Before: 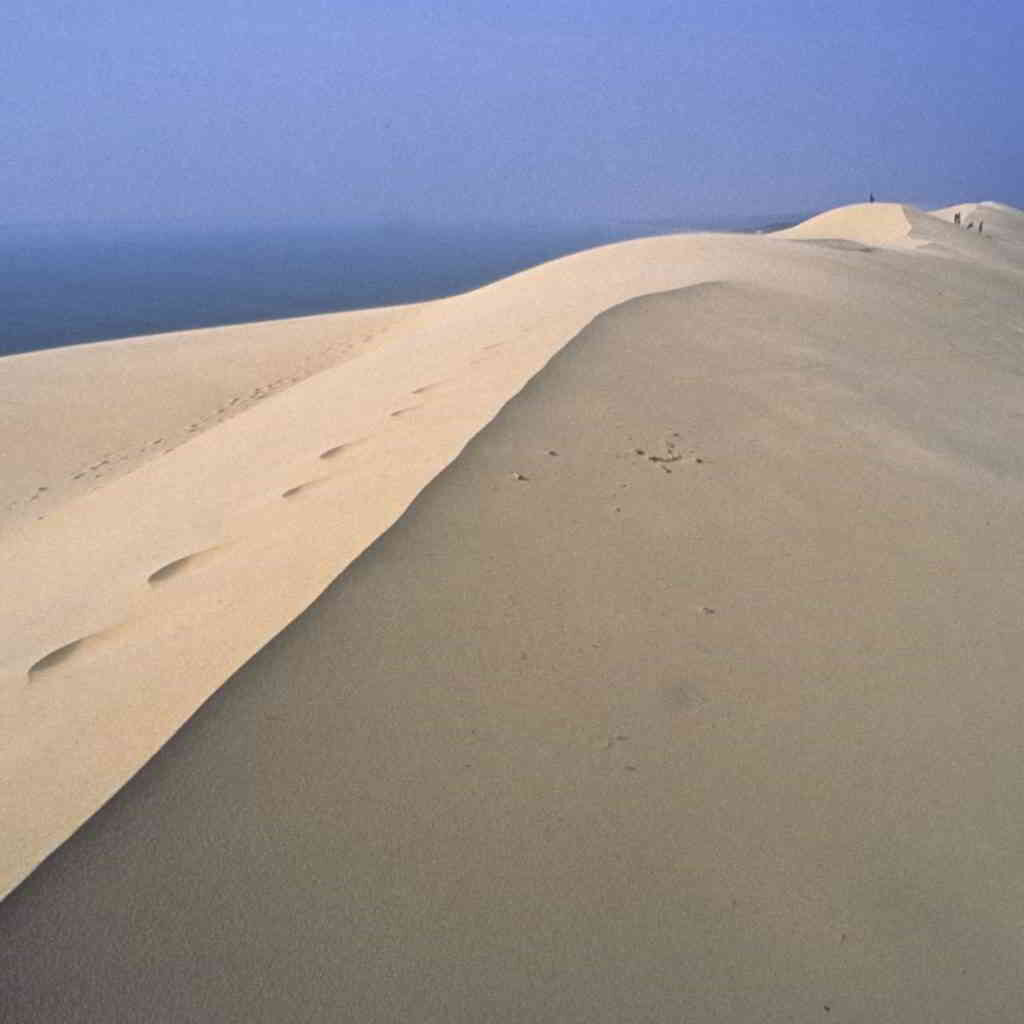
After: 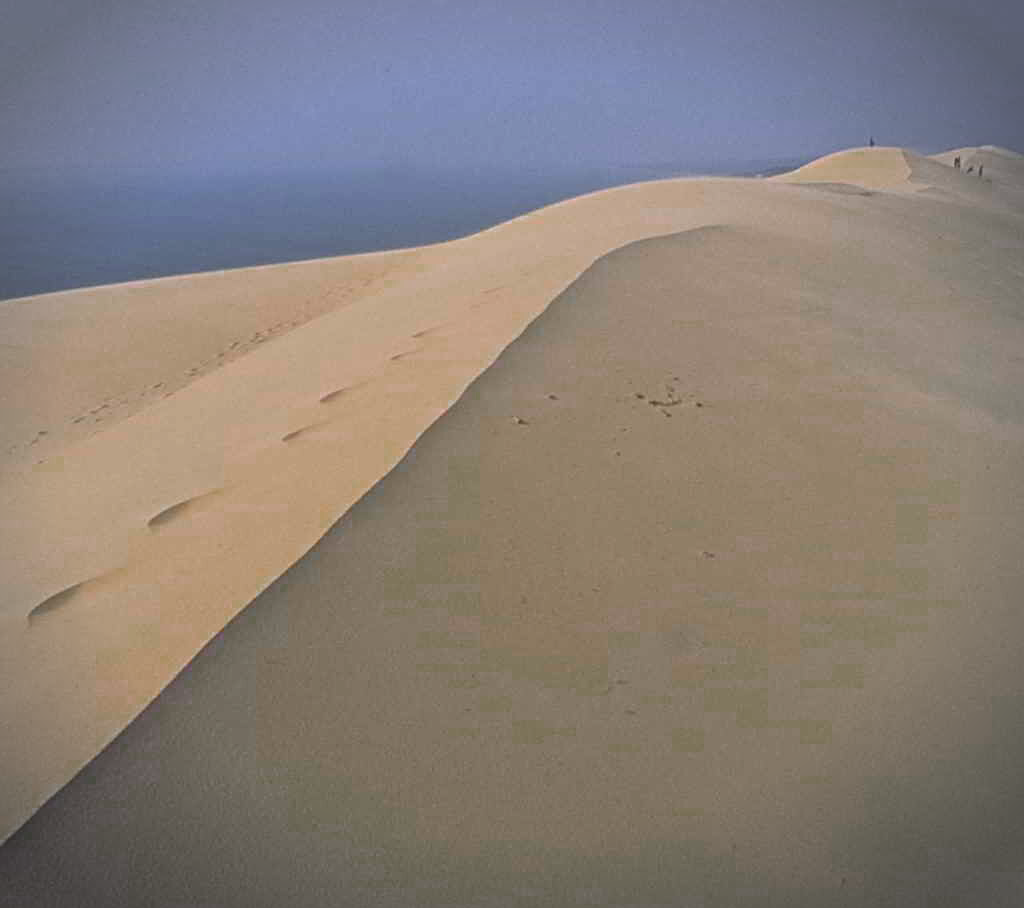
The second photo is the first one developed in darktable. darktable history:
color zones: curves: ch0 [(0, 0.48) (0.209, 0.398) (0.305, 0.332) (0.429, 0.493) (0.571, 0.5) (0.714, 0.5) (0.857, 0.5) (1, 0.48)]; ch1 [(0, 0.633) (0.143, 0.586) (0.286, 0.489) (0.429, 0.448) (0.571, 0.31) (0.714, 0.335) (0.857, 0.492) (1, 0.633)]; ch2 [(0, 0.448) (0.143, 0.498) (0.286, 0.5) (0.429, 0.5) (0.571, 0.5) (0.714, 0.5) (0.857, 0.5) (1, 0.448)]
sharpen: amount 0.496
crop and rotate: top 5.542%, bottom 5.775%
contrast brightness saturation: contrast -0.288
vignetting: fall-off start 89.15%, fall-off radius 42.92%, width/height ratio 1.16
